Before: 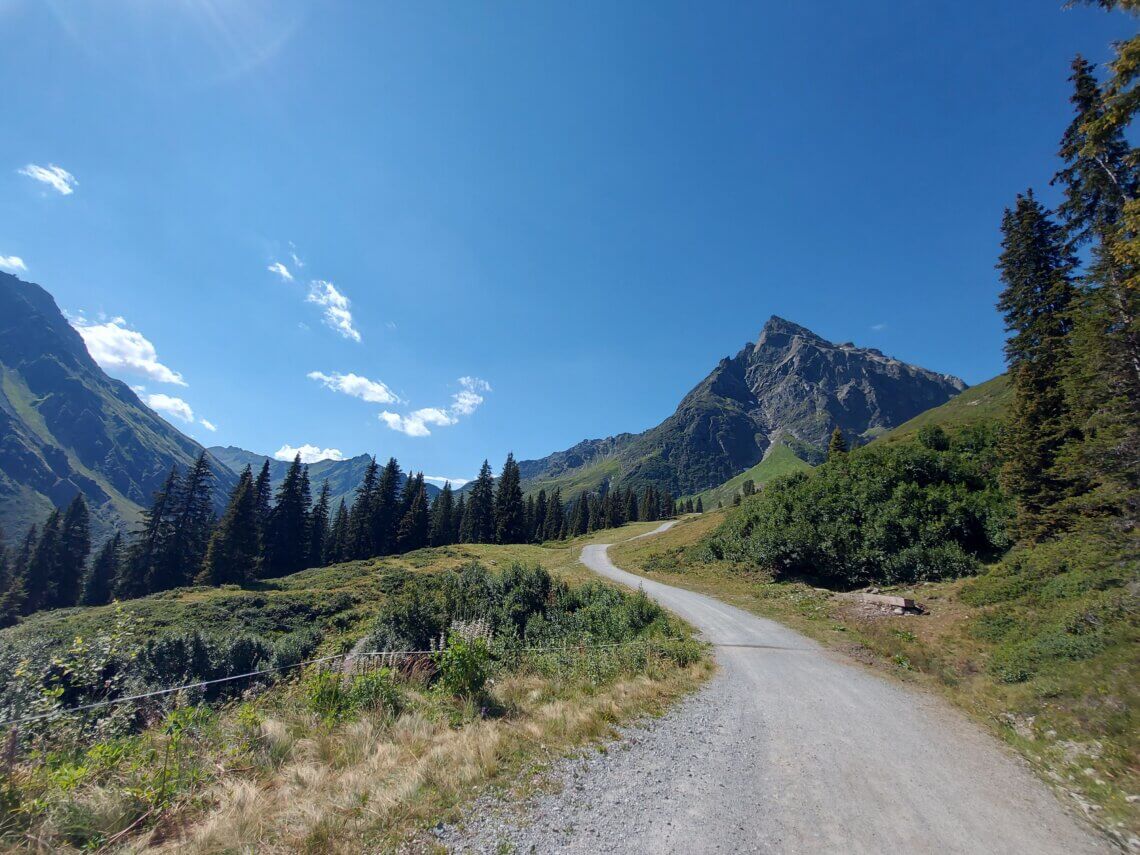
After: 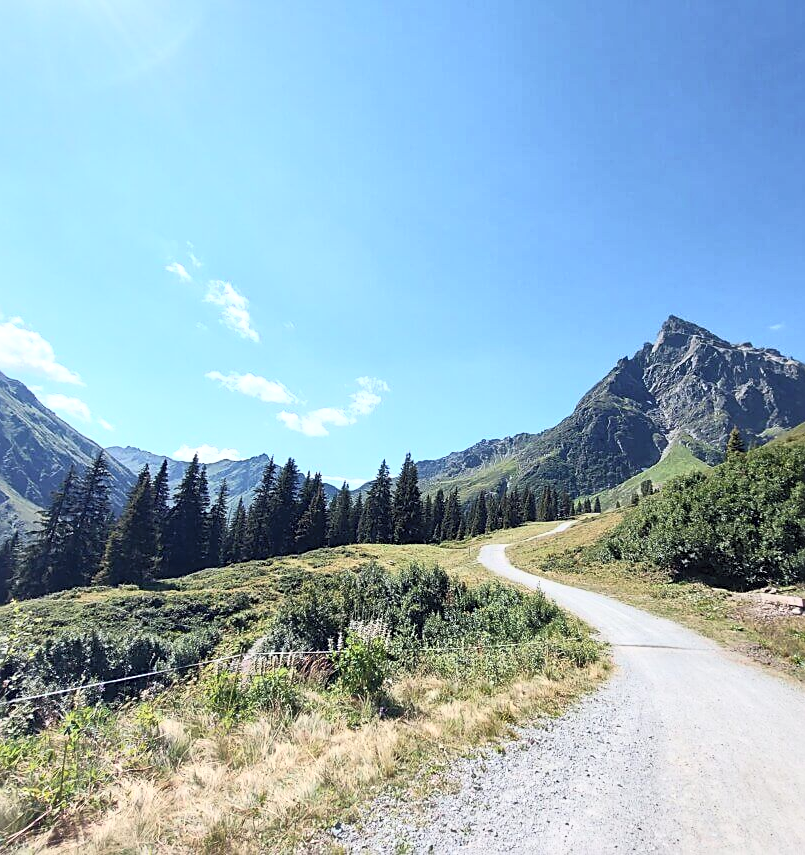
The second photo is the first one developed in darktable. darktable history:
local contrast: mode bilateral grid, contrast 20, coarseness 49, detail 119%, midtone range 0.2
crop and rotate: left 9.028%, right 20.302%
contrast brightness saturation: contrast 0.388, brightness 0.539
sharpen: on, module defaults
